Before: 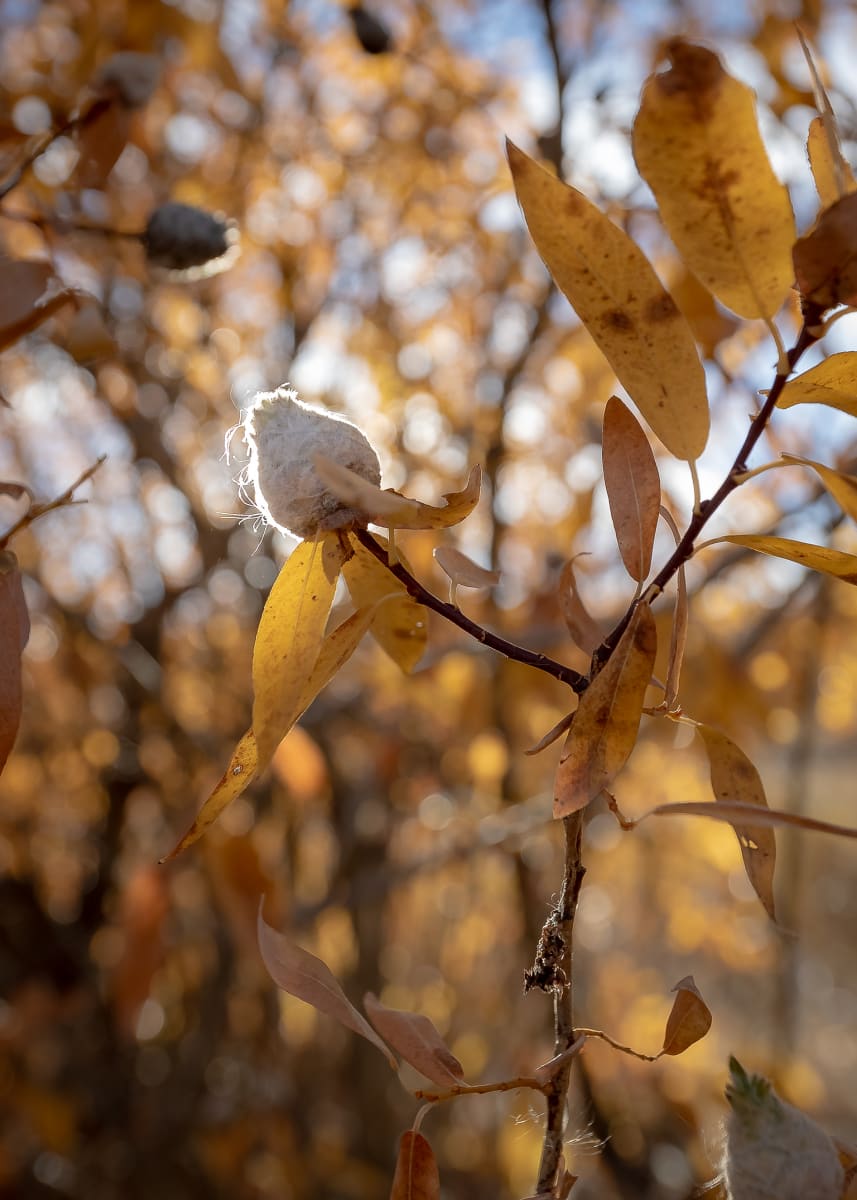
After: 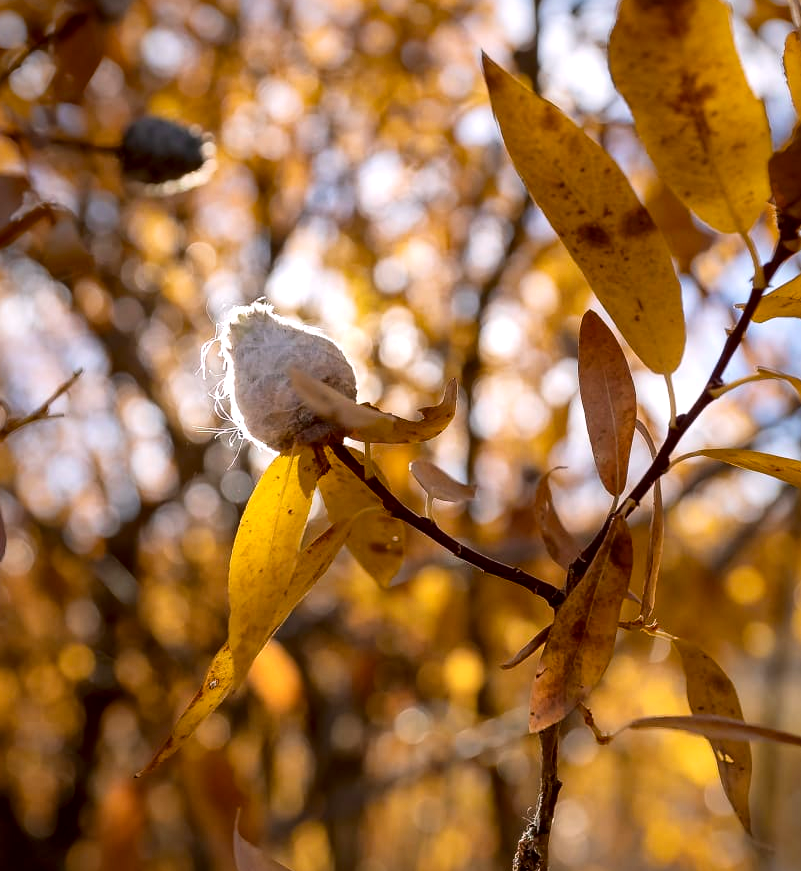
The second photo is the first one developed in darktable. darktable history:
local contrast: mode bilateral grid, contrast 99, coarseness 99, detail 165%, midtone range 0.2
crop: left 2.855%, top 7.189%, right 2.998%, bottom 20.226%
color balance rgb: highlights gain › chroma 1.45%, highlights gain › hue 307.84°, linear chroma grading › shadows 10.287%, linear chroma grading › highlights 10.451%, linear chroma grading › global chroma 15.029%, linear chroma grading › mid-tones 14.825%, perceptual saturation grading › global saturation 0.719%
